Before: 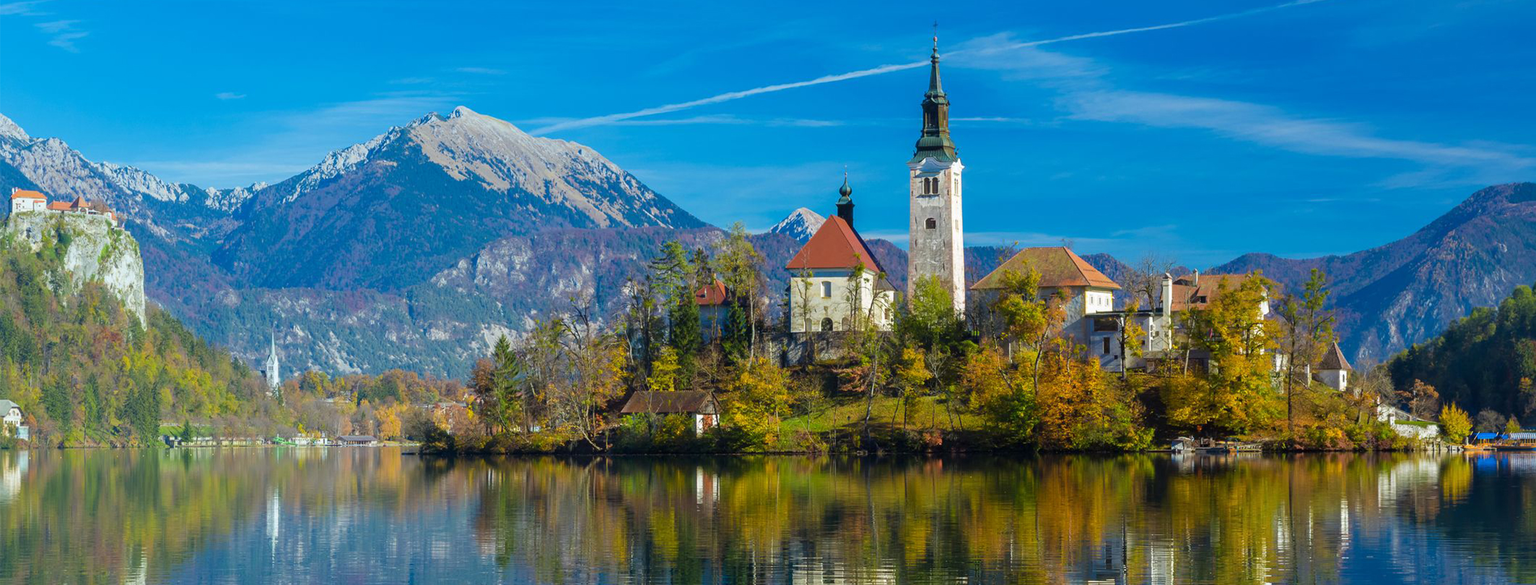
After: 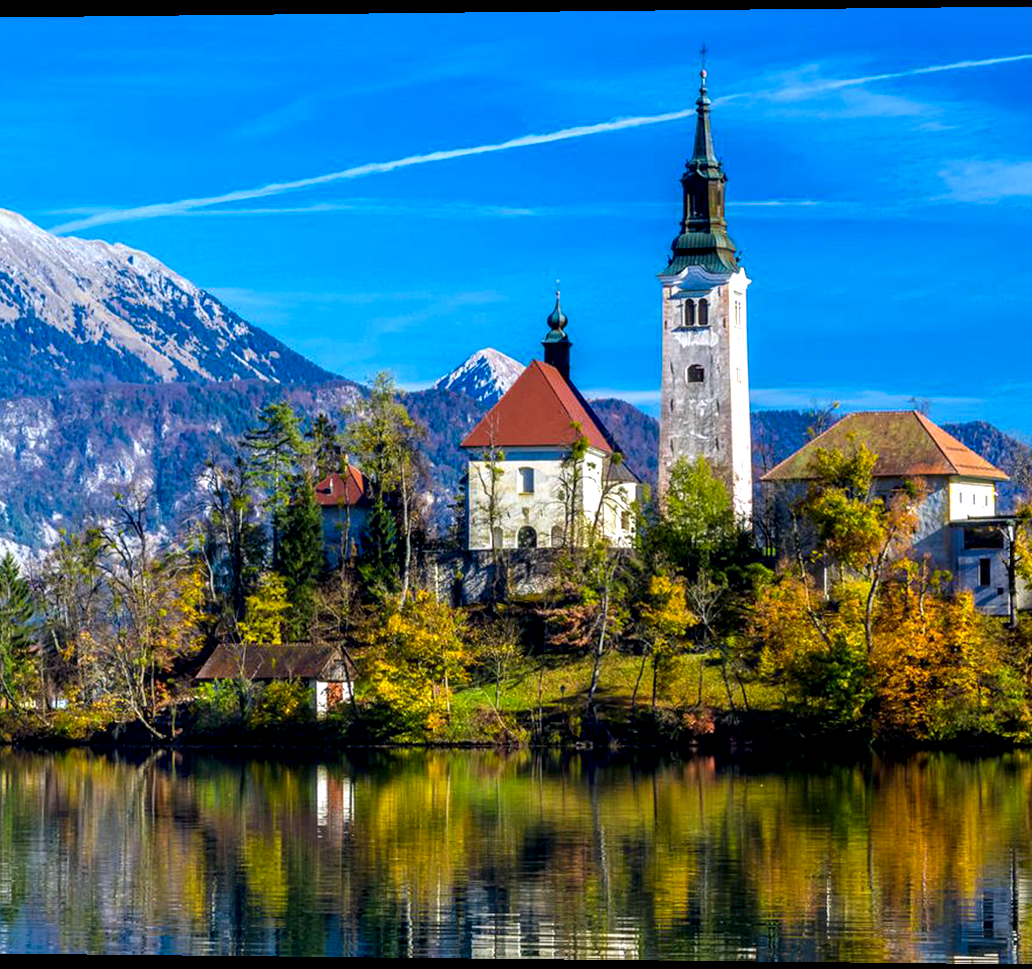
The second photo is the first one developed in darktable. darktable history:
vibrance: vibrance 14%
local contrast: highlights 65%, shadows 54%, detail 169%, midtone range 0.514
color correction: highlights a* 0.207, highlights b* 2.7, shadows a* -0.874, shadows b* -4.78
shadows and highlights: shadows -30, highlights 30
rotate and perspective: lens shift (horizontal) -0.055, automatic cropping off
crop: left 31.229%, right 27.105%
contrast brightness saturation: contrast 0.04, saturation 0.16
white balance: red 1.004, blue 1.096
